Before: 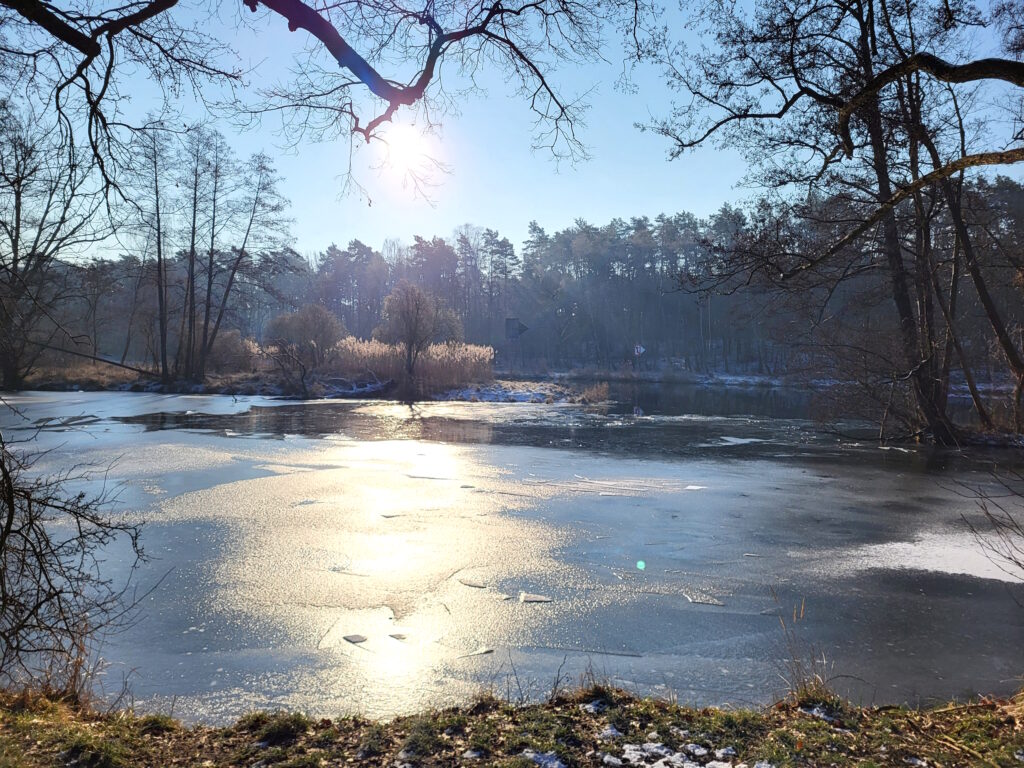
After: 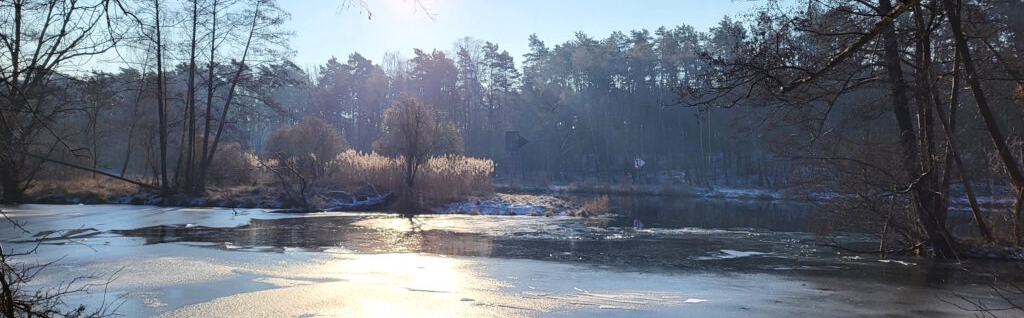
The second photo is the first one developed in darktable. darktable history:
crop and rotate: top 24.376%, bottom 34.114%
